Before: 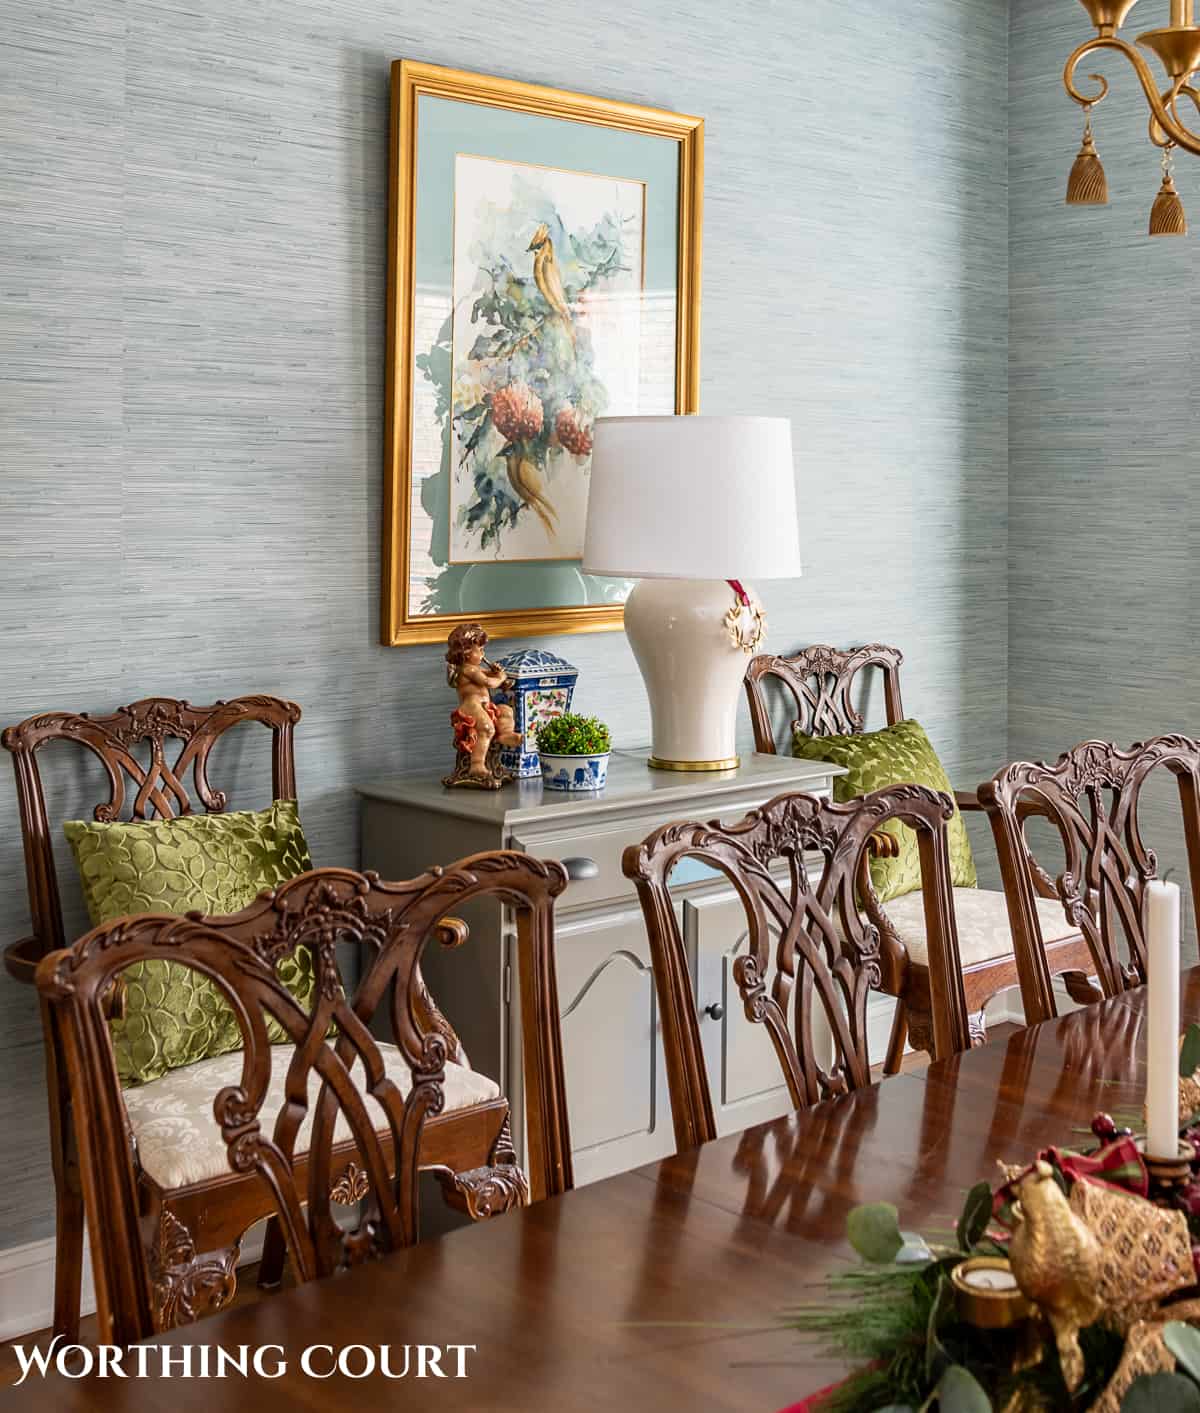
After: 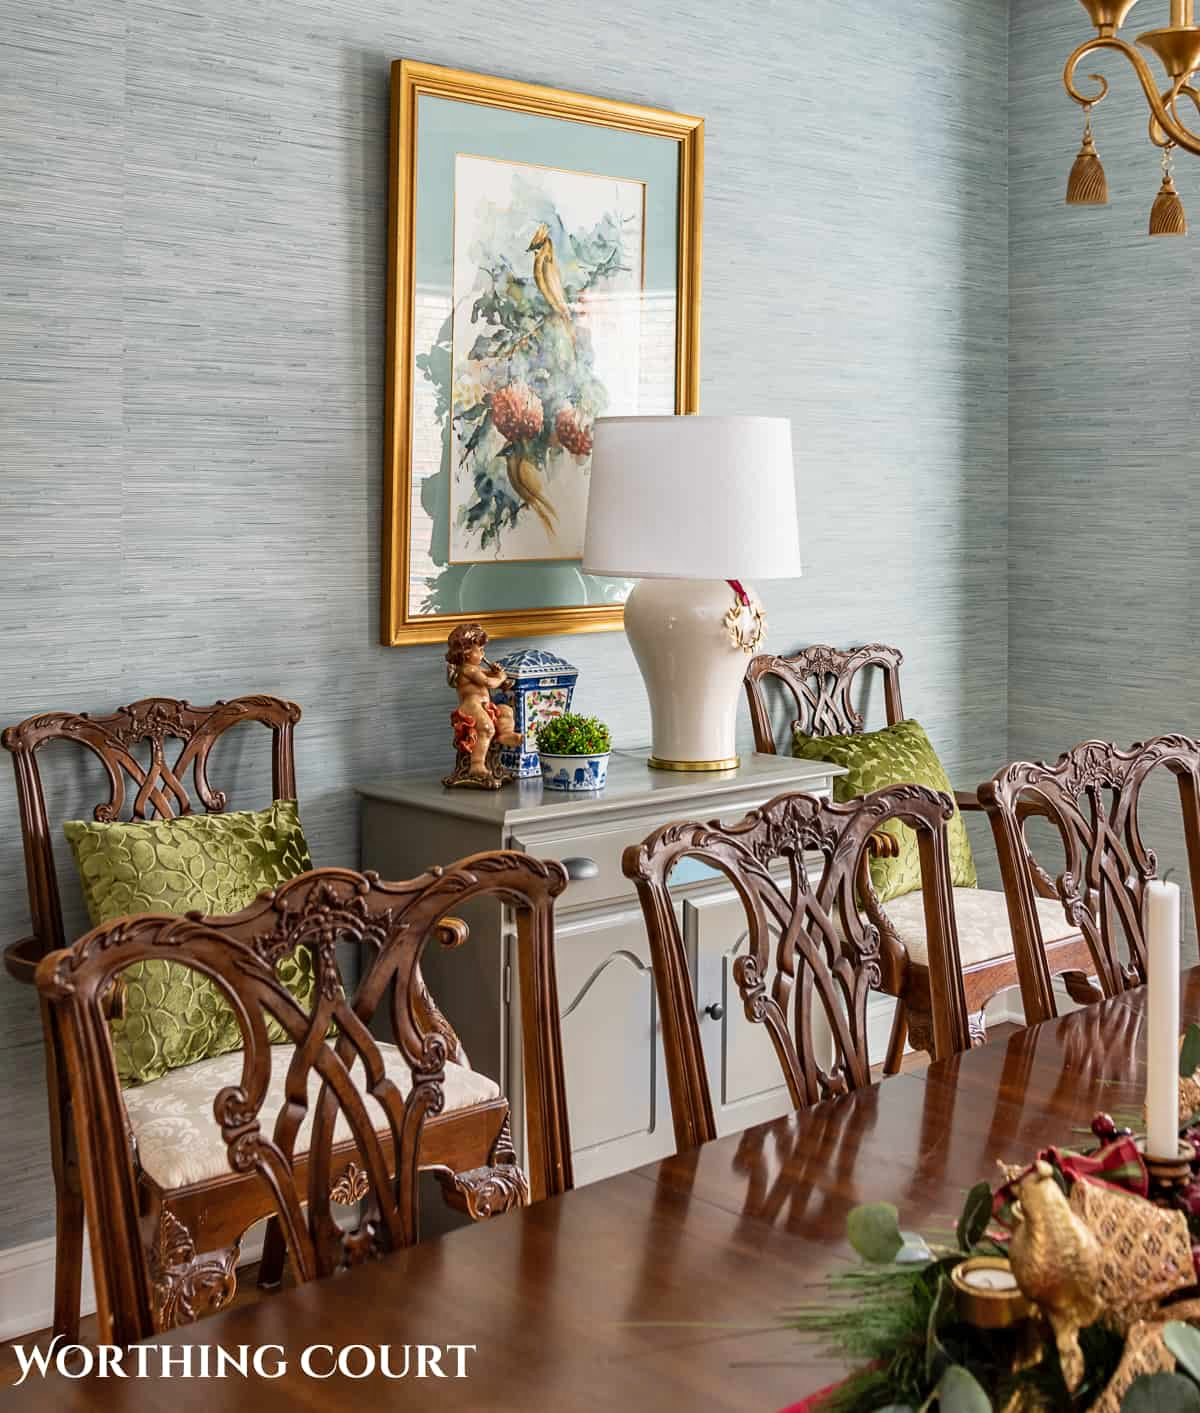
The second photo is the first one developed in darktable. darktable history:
shadows and highlights: shadows 52.32, highlights -28.42, highlights color adjustment 0.221%, soften with gaussian
